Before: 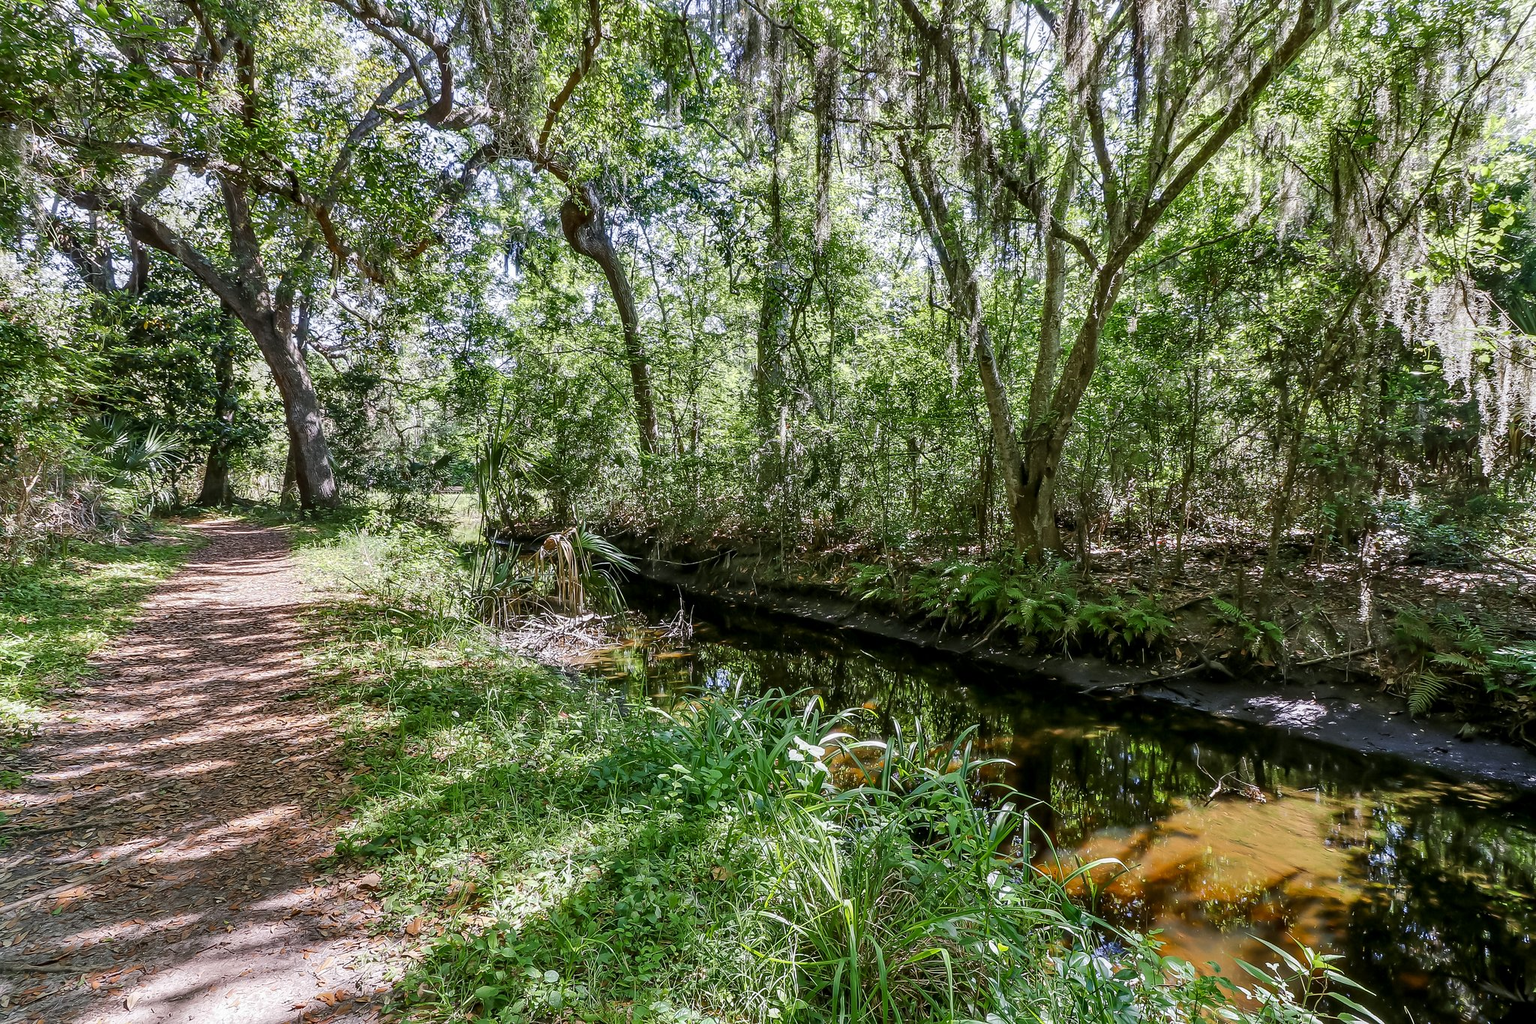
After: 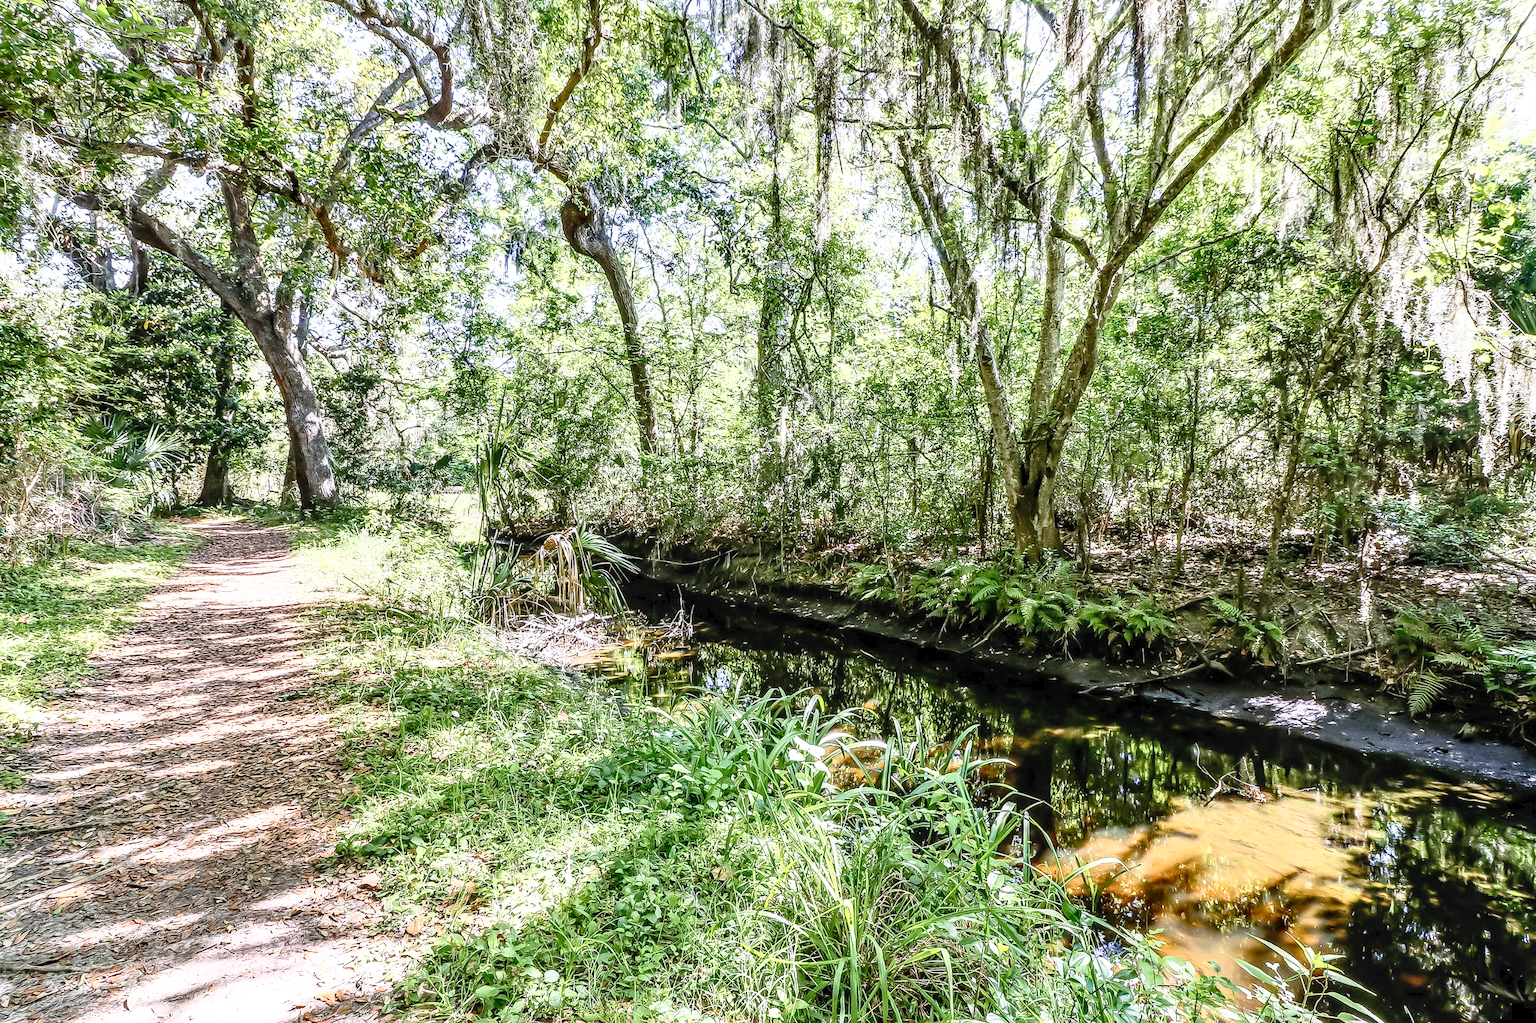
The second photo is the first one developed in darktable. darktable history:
local contrast: detail 130%
tone curve: curves: ch0 [(0, 0) (0.003, 0.025) (0.011, 0.027) (0.025, 0.032) (0.044, 0.037) (0.069, 0.044) (0.1, 0.054) (0.136, 0.084) (0.177, 0.128) (0.224, 0.196) (0.277, 0.281) (0.335, 0.376) (0.399, 0.461) (0.468, 0.534) (0.543, 0.613) (0.623, 0.692) (0.709, 0.77) (0.801, 0.849) (0.898, 0.934) (1, 1)], preserve colors none
contrast brightness saturation: contrast 0.39, brightness 0.53
white balance: emerald 1
